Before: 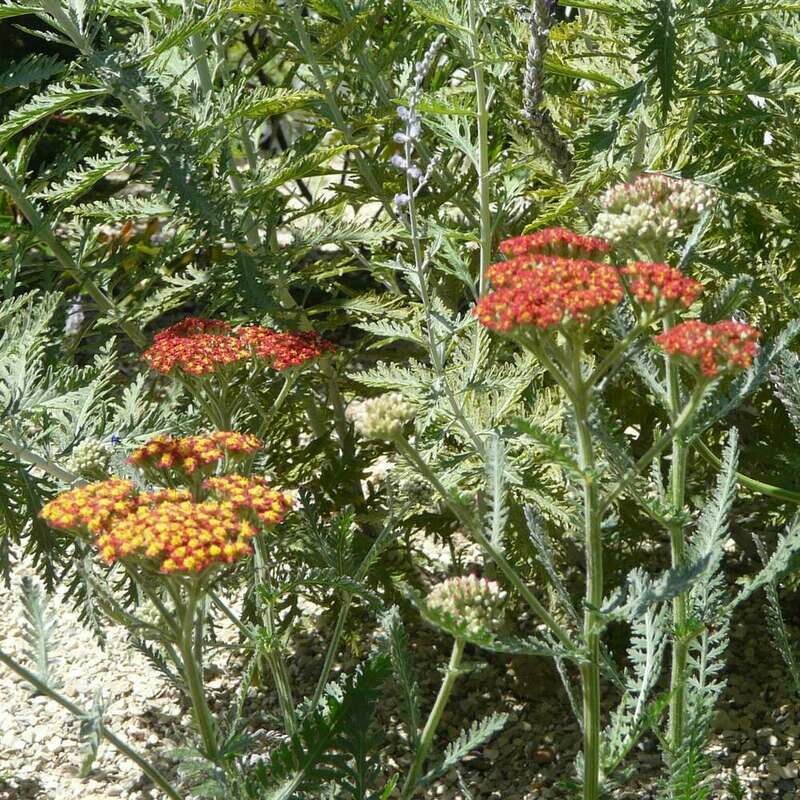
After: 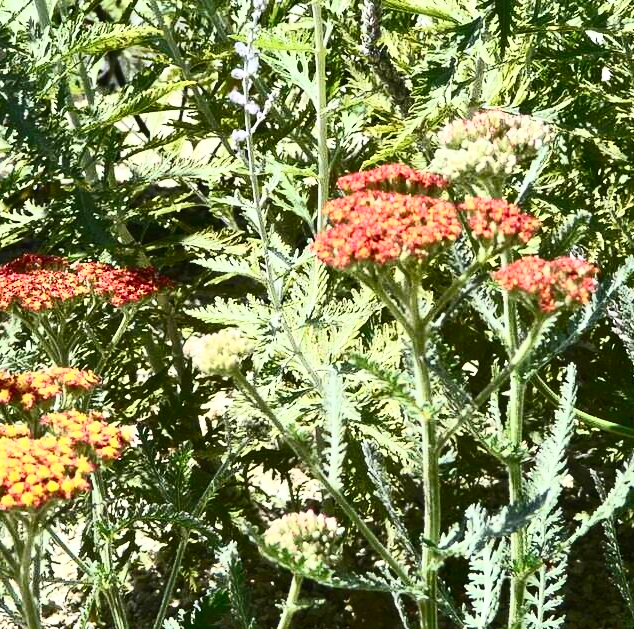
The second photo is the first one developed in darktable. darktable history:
contrast brightness saturation: contrast 0.629, brightness 0.323, saturation 0.148
crop and rotate: left 20.319%, top 8.033%, right 0.4%, bottom 13.334%
